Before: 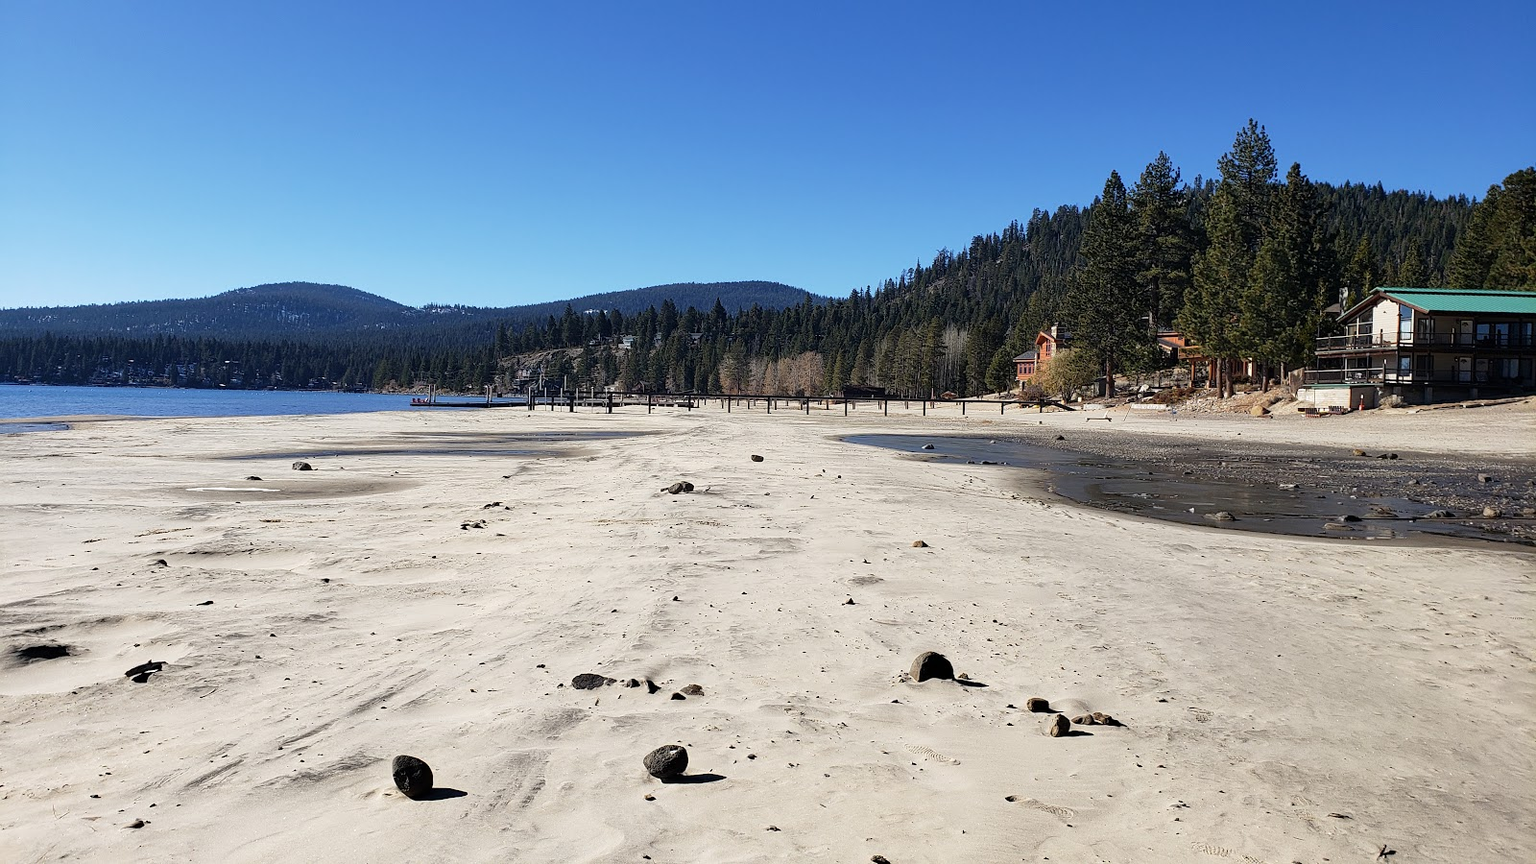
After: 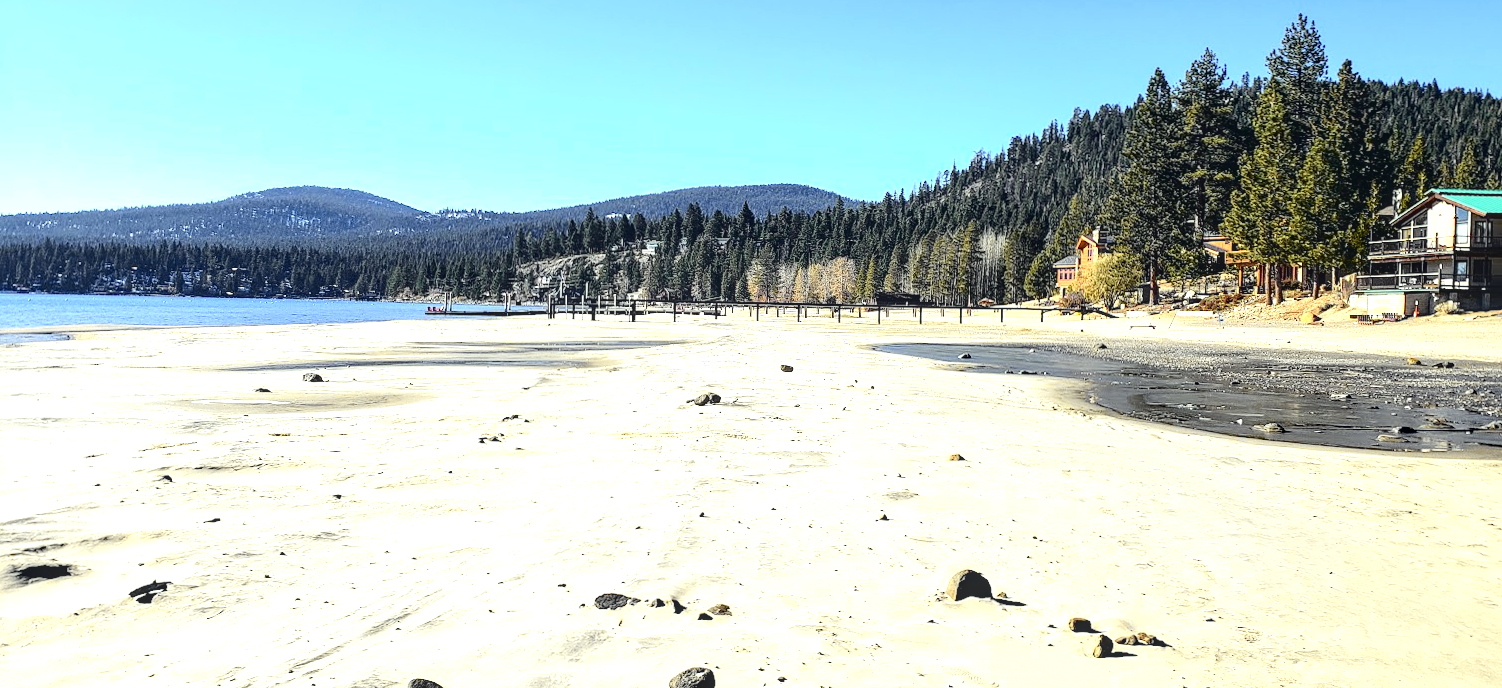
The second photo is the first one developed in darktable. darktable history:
exposure: black level correction 0.002, exposure 1.308 EV, compensate highlight preservation false
crop and rotate: angle 0.114°, top 11.994%, right 5.787%, bottom 11.25%
tone curve: curves: ch0 [(0, 0.023) (0.104, 0.058) (0.21, 0.162) (0.469, 0.524) (0.579, 0.65) (0.725, 0.8) (0.858, 0.903) (1, 0.974)]; ch1 [(0, 0) (0.414, 0.395) (0.447, 0.447) (0.502, 0.501) (0.521, 0.512) (0.566, 0.566) (0.618, 0.61) (0.654, 0.642) (1, 1)]; ch2 [(0, 0) (0.369, 0.388) (0.437, 0.453) (0.492, 0.485) (0.524, 0.508) (0.553, 0.566) (0.583, 0.608) (1, 1)], color space Lab, independent channels, preserve colors none
color correction: highlights a* -4.24, highlights b* 7.25
local contrast: on, module defaults
